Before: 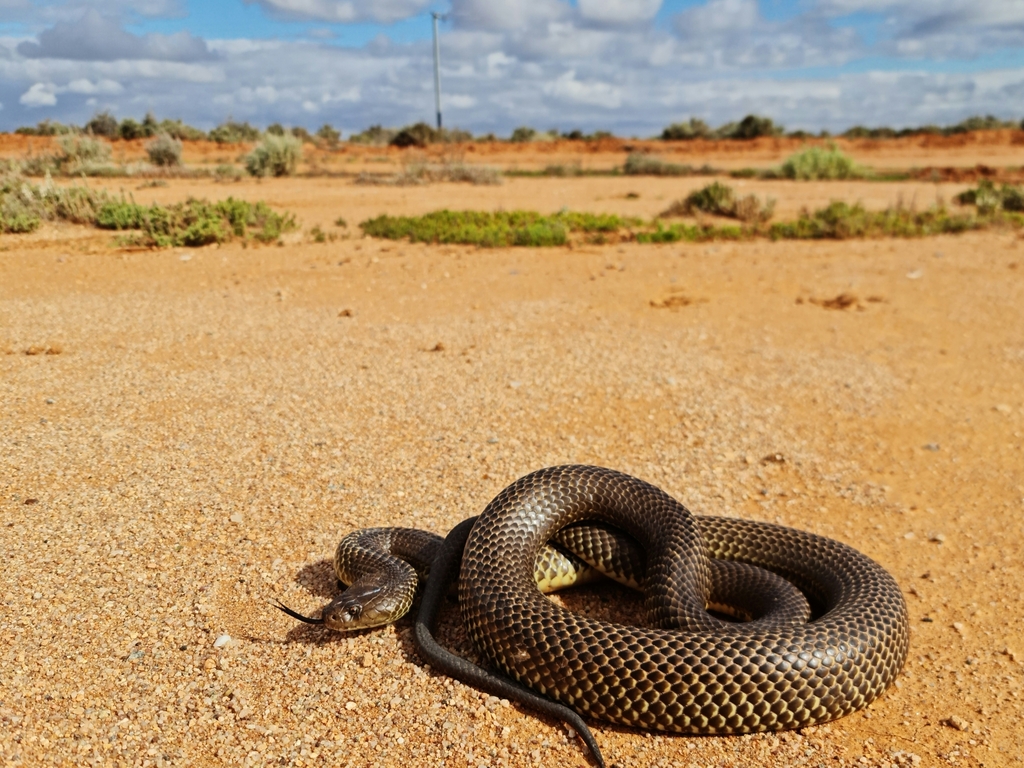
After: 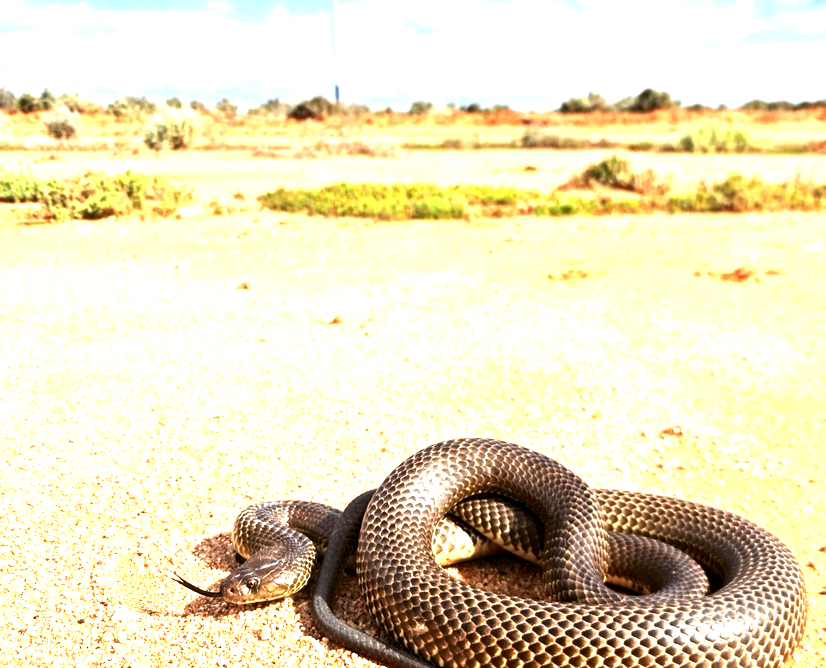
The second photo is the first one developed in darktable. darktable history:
crop: left 9.974%, top 3.608%, right 9.288%, bottom 9.409%
color calibration: illuminant as shot in camera, x 0.358, y 0.373, temperature 4628.91 K
exposure: black level correction 0.001, exposure 1.99 EV, compensate highlight preservation false
